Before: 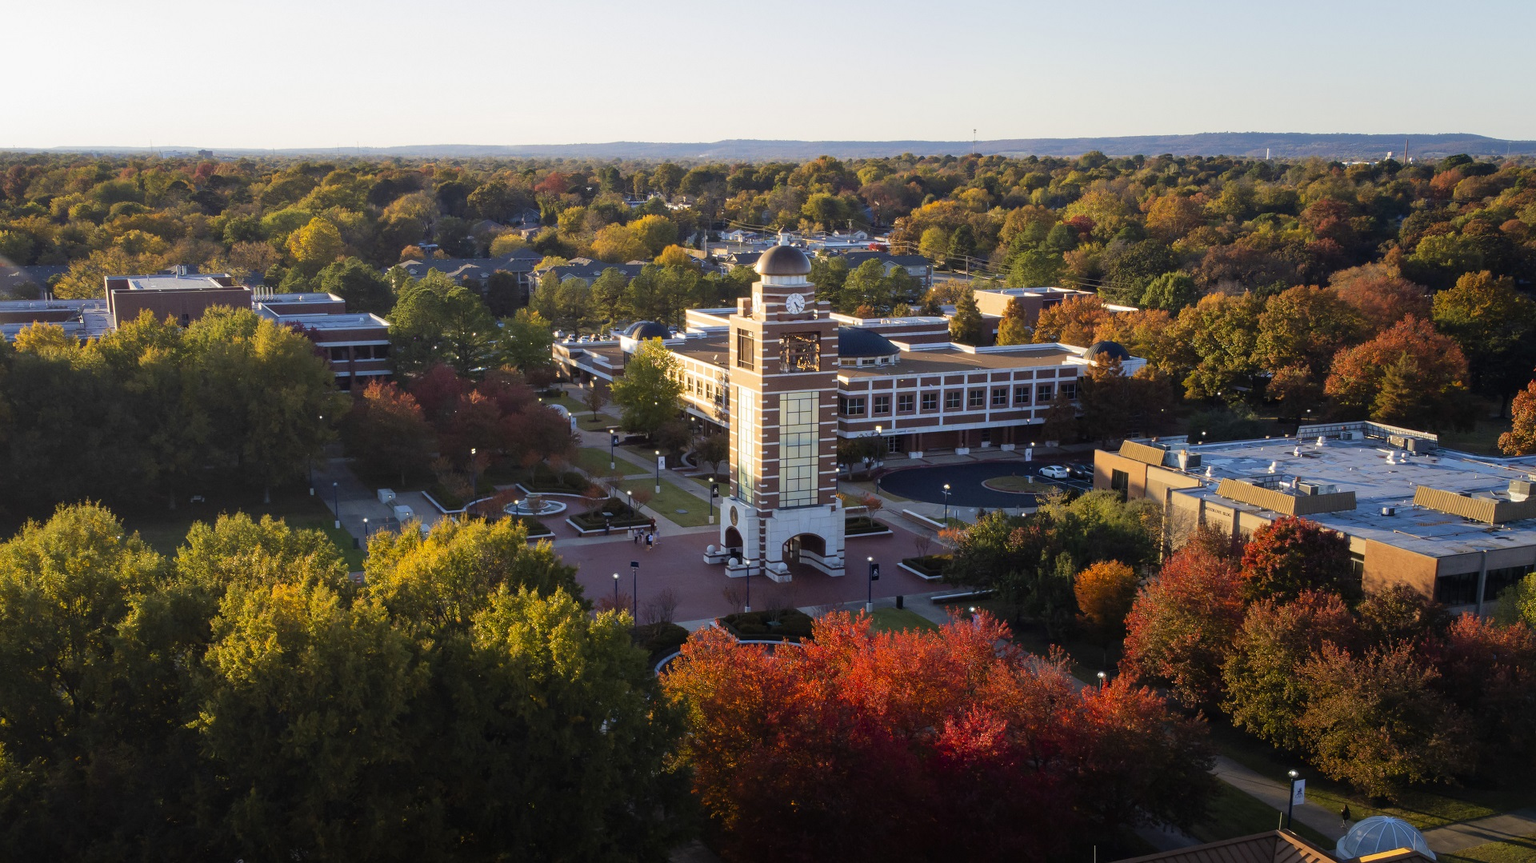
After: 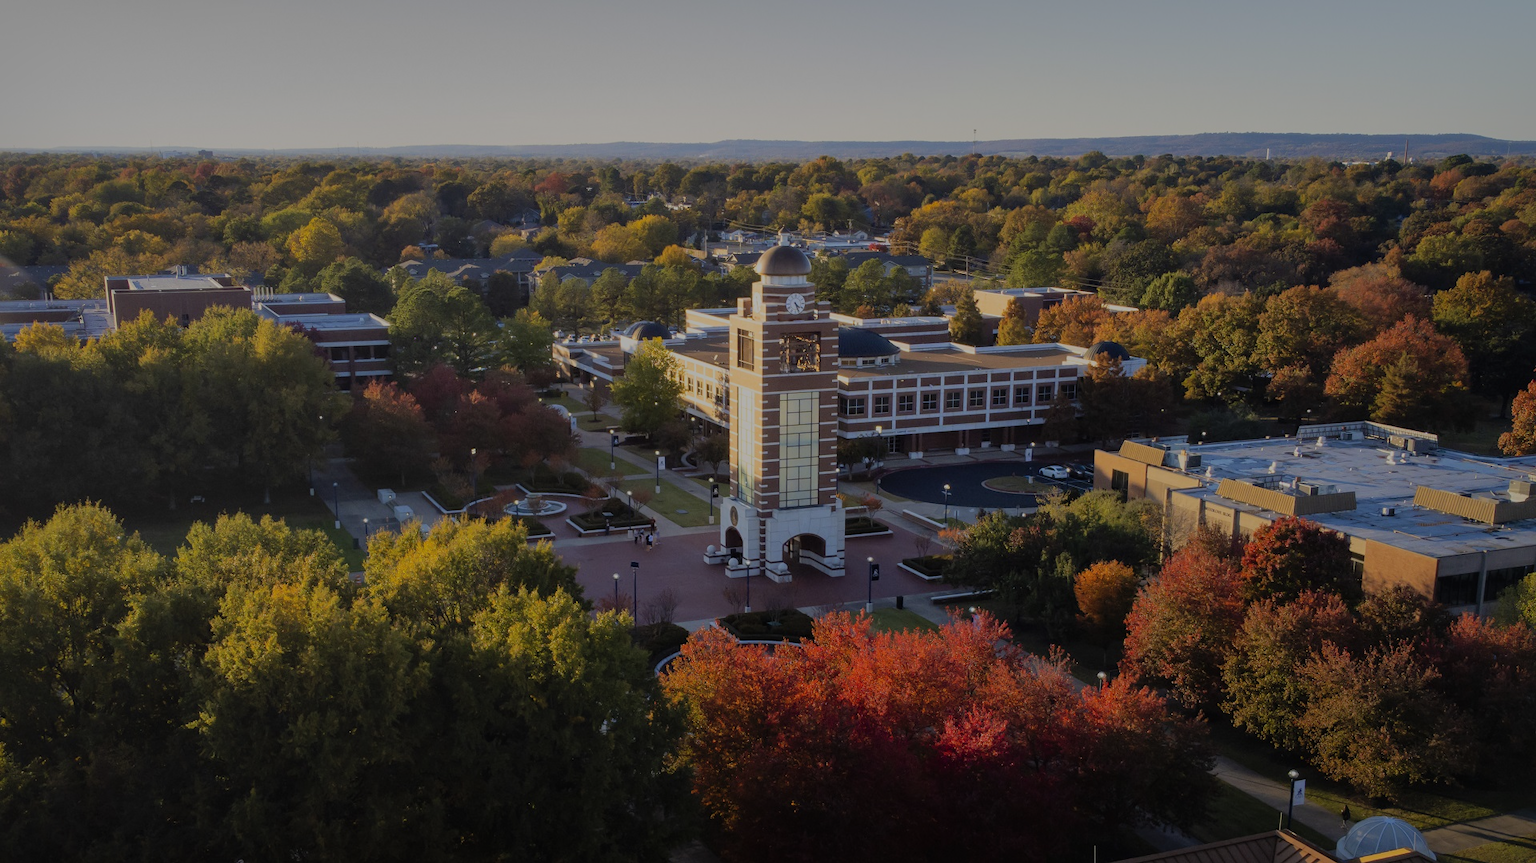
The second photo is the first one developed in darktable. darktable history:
exposure: exposure -0.907 EV, compensate highlight preservation false
shadows and highlights: shadows 37.97, highlights -75.39
